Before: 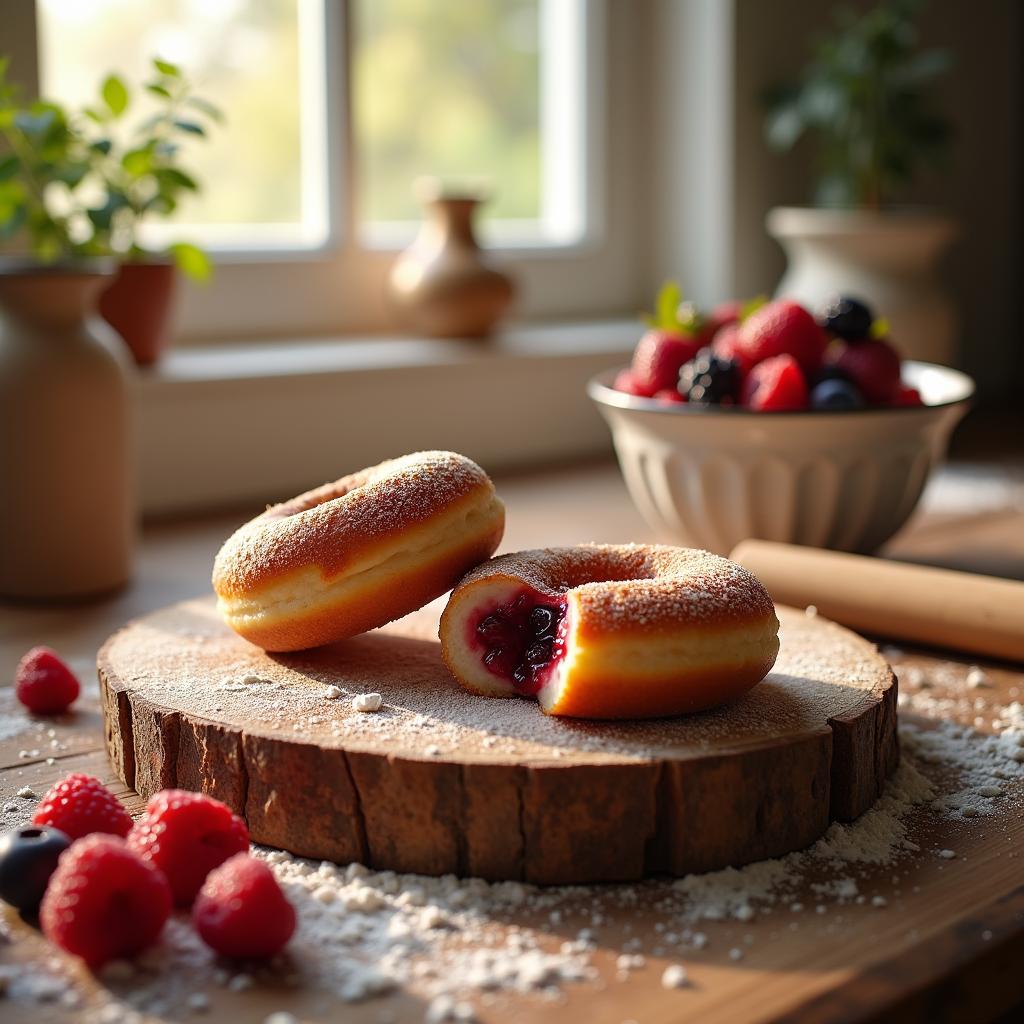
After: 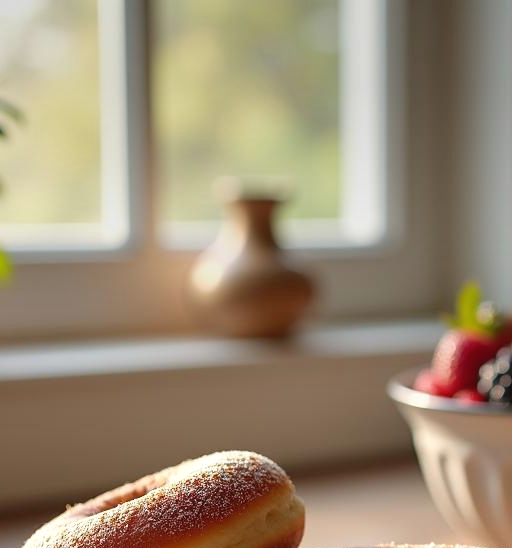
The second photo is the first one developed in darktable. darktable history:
exposure: black level correction -0.001, exposure 0.08 EV, compensate highlight preservation false
crop: left 19.556%, right 30.401%, bottom 46.458%
graduated density: on, module defaults
